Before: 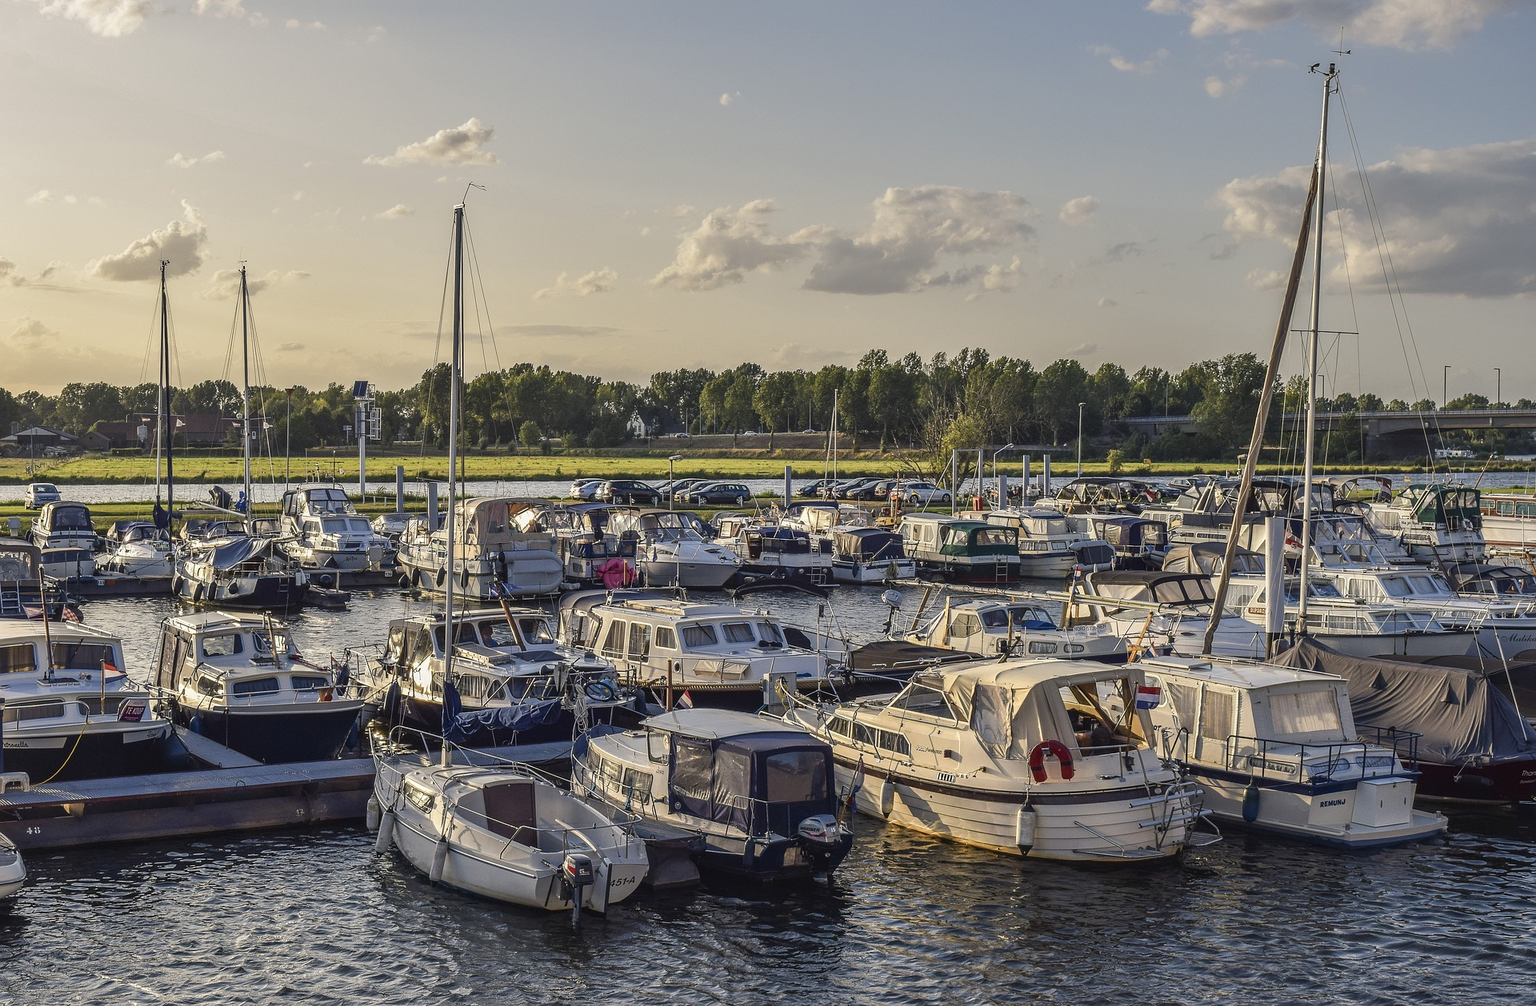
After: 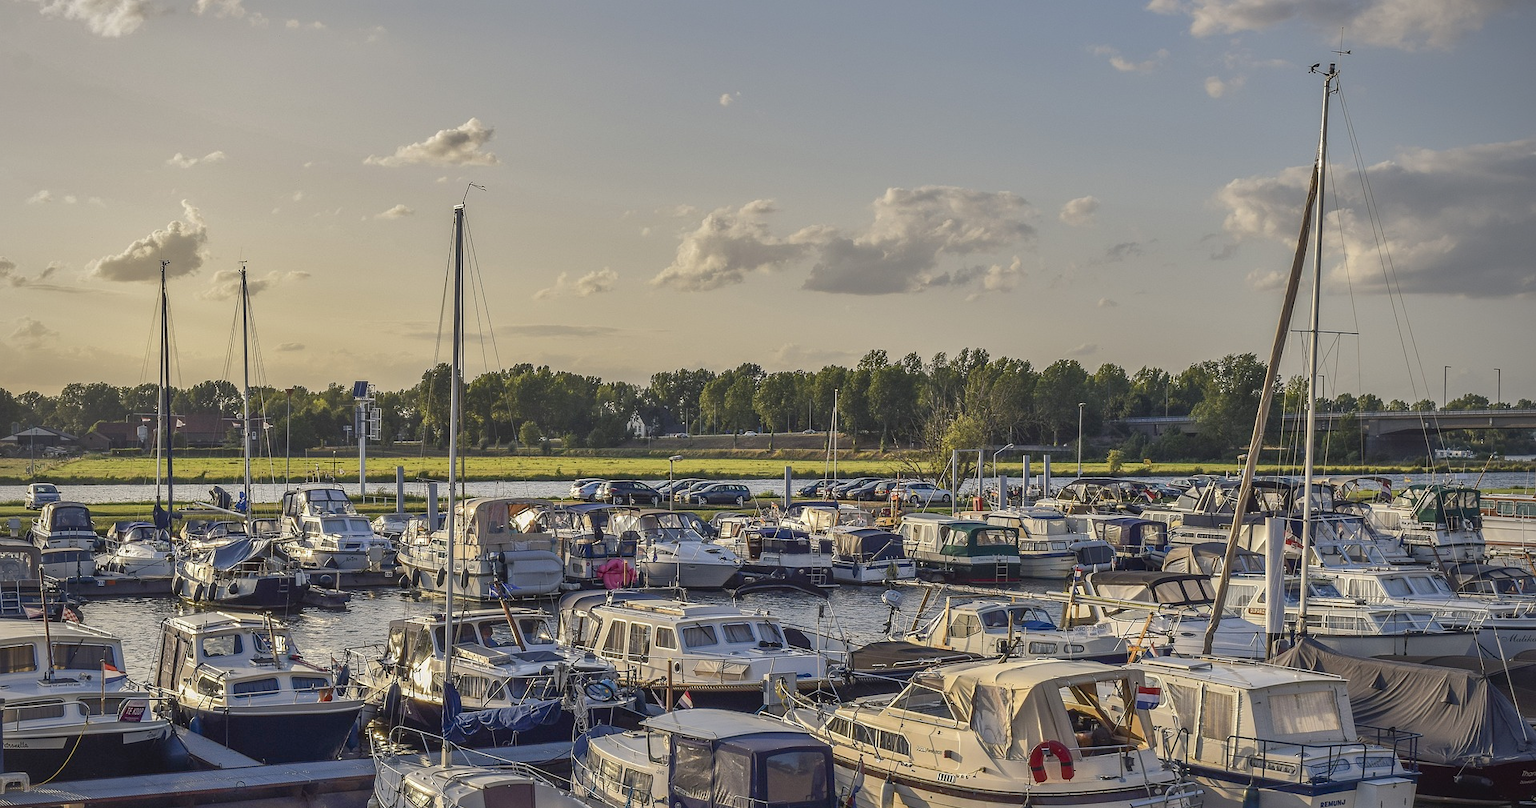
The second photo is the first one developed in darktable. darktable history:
shadows and highlights: on, module defaults
vignetting: fall-off radius 63.6%
crop: bottom 19.644%
